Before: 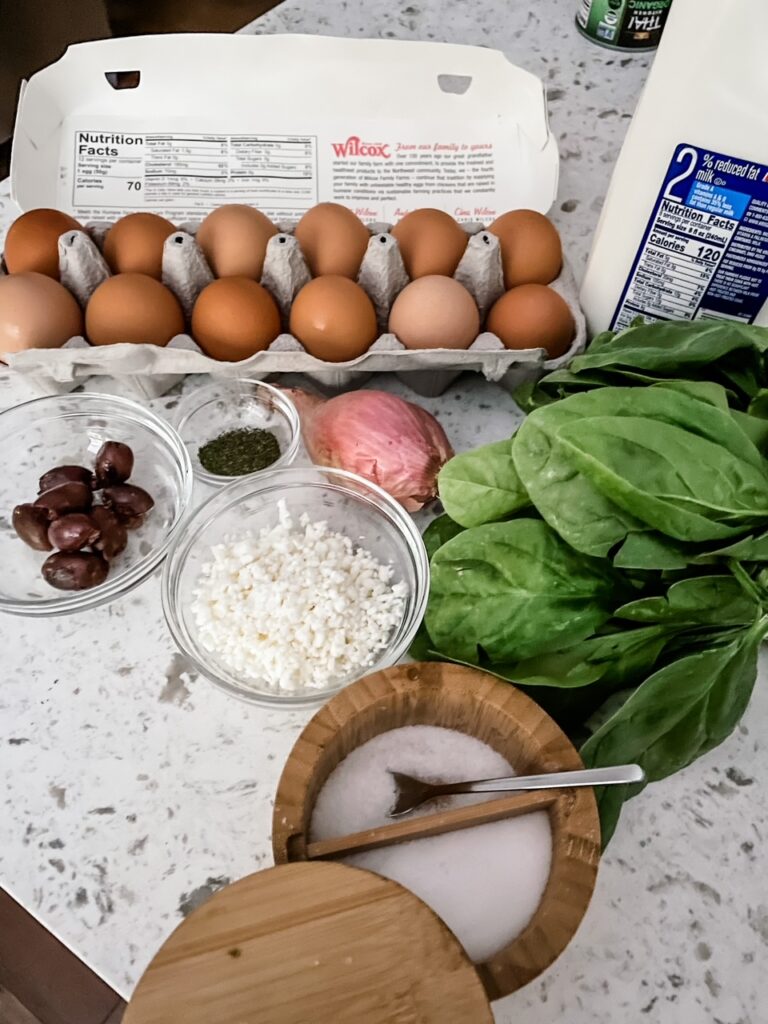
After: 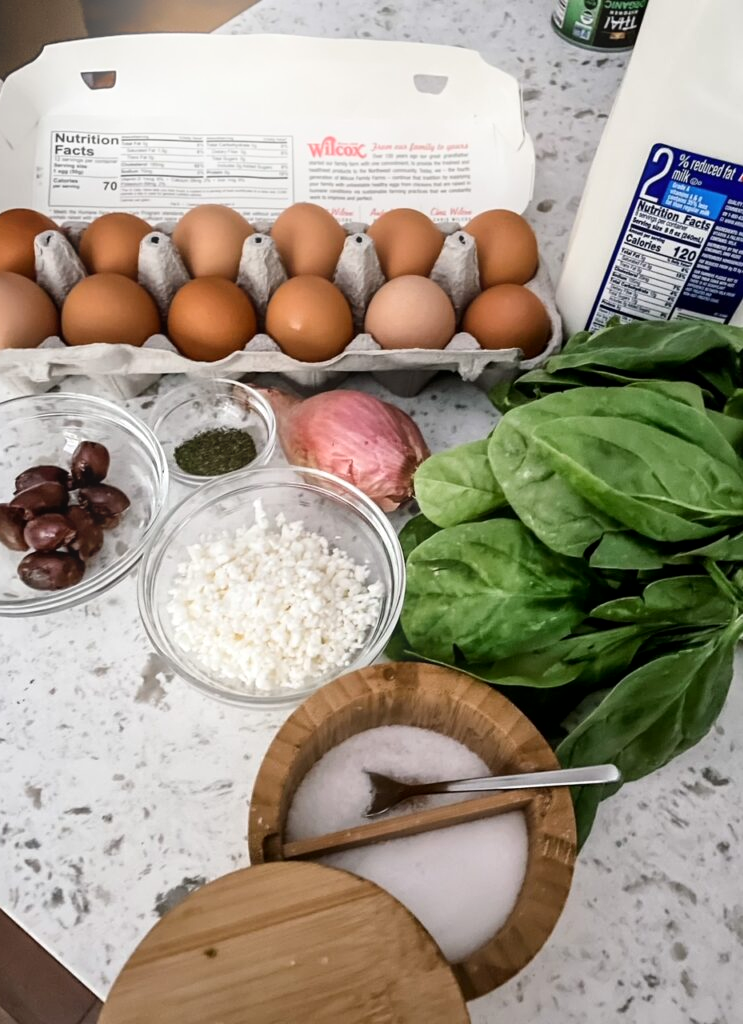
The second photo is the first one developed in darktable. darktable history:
bloom: size 15%, threshold 97%, strength 7%
crop and rotate: left 3.238%
local contrast: mode bilateral grid, contrast 20, coarseness 50, detail 120%, midtone range 0.2
